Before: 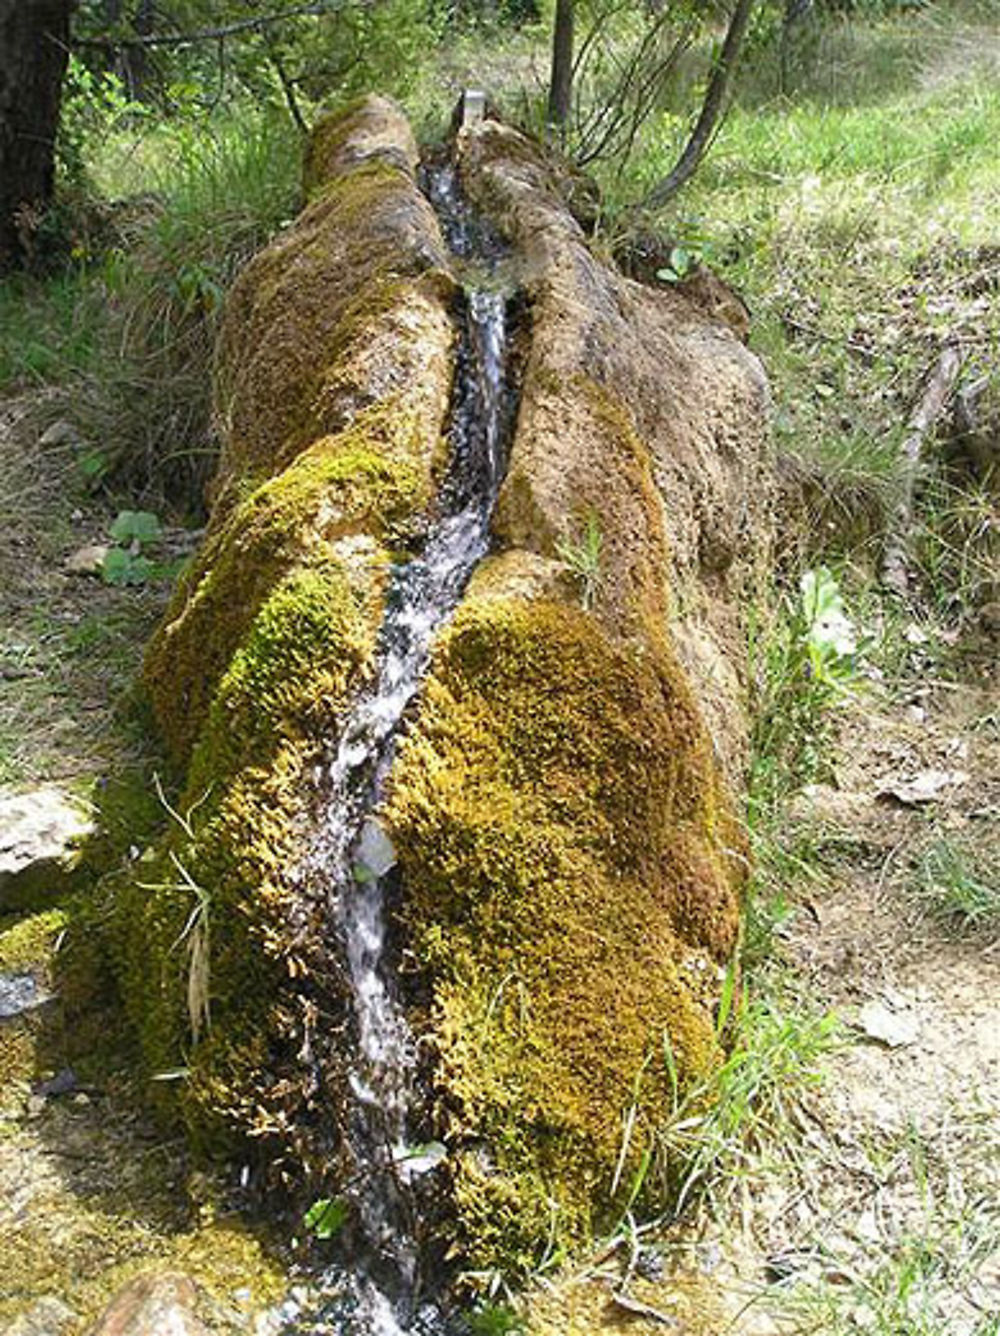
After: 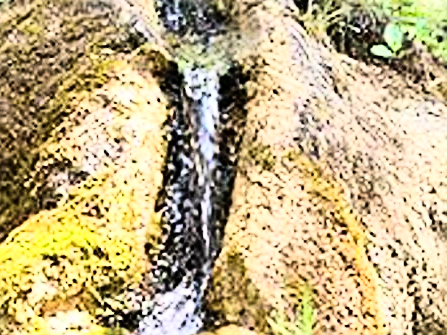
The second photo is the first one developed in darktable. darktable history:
crop: left 28.64%, top 16.832%, right 26.637%, bottom 58.055%
sharpen: on, module defaults
rgb curve: curves: ch0 [(0, 0) (0.21, 0.15) (0.24, 0.21) (0.5, 0.75) (0.75, 0.96) (0.89, 0.99) (1, 1)]; ch1 [(0, 0.02) (0.21, 0.13) (0.25, 0.2) (0.5, 0.67) (0.75, 0.9) (0.89, 0.97) (1, 1)]; ch2 [(0, 0.02) (0.21, 0.13) (0.25, 0.2) (0.5, 0.67) (0.75, 0.9) (0.89, 0.97) (1, 1)], compensate middle gray true
